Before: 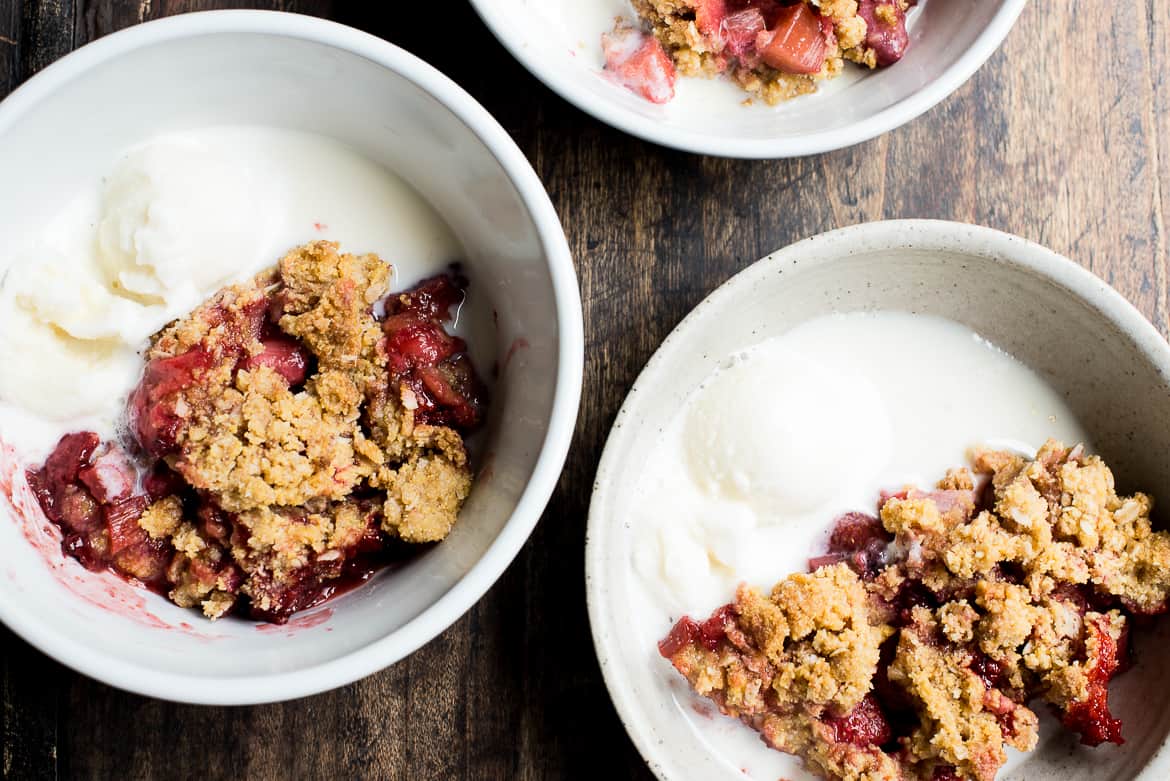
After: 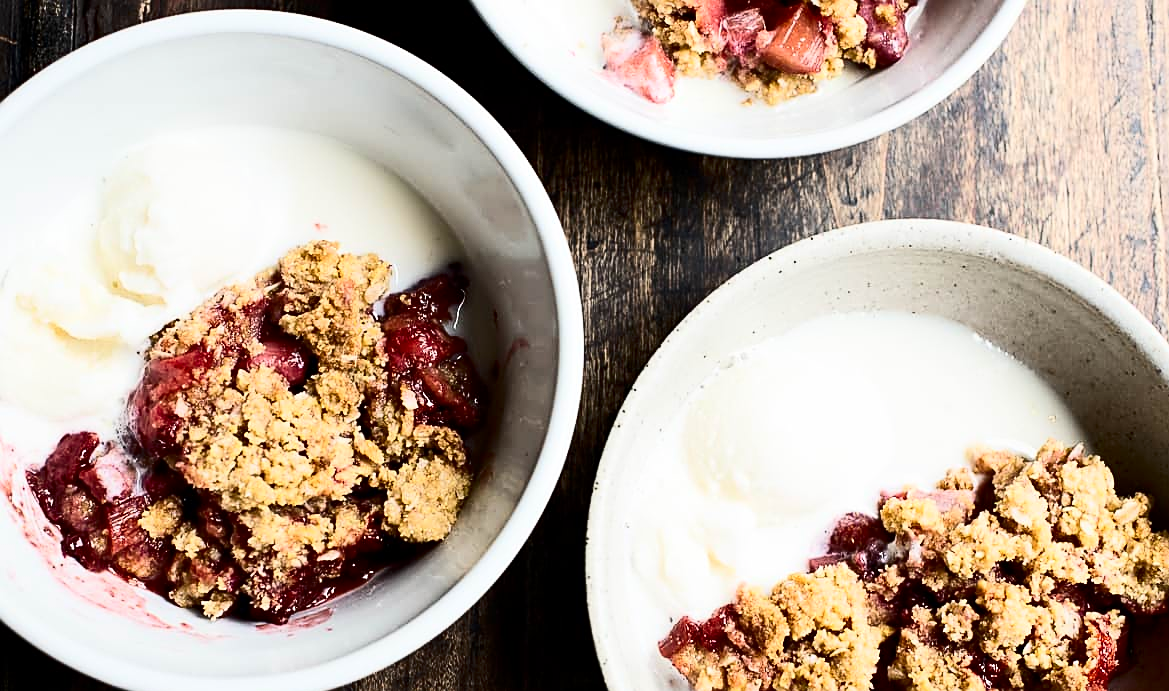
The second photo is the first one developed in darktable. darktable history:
contrast brightness saturation: contrast 0.293
crop and rotate: top 0%, bottom 11.506%
sharpen: on, module defaults
